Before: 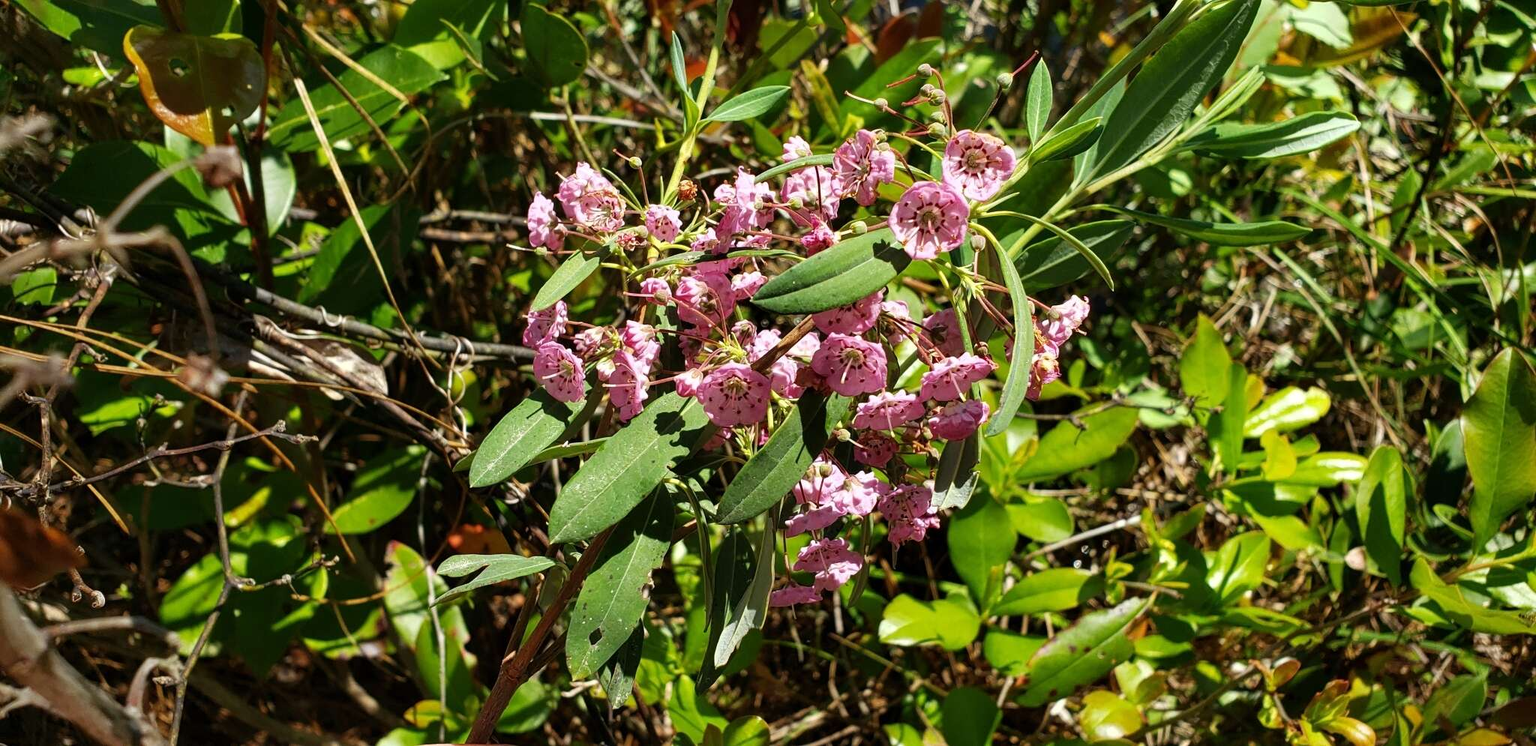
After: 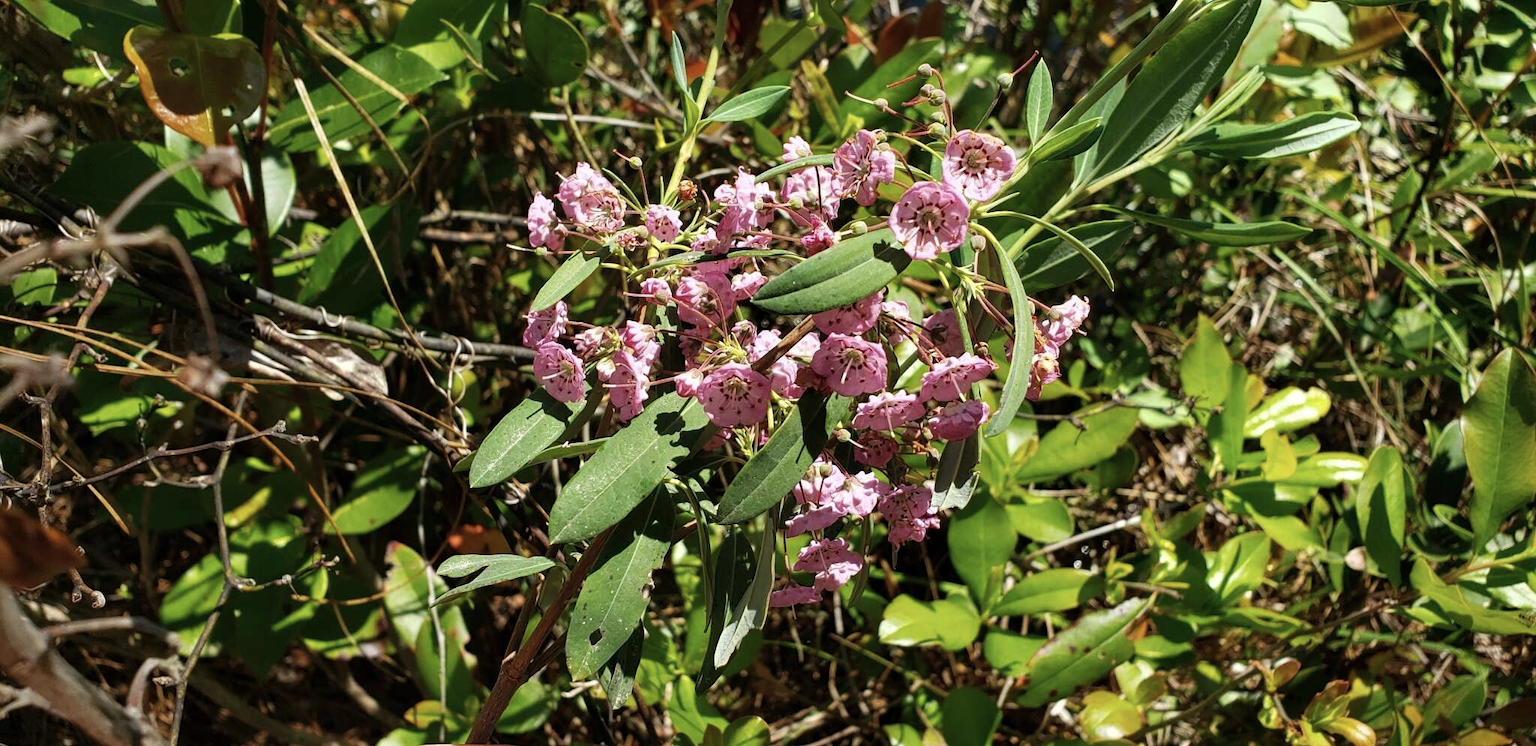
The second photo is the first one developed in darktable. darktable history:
contrast brightness saturation: saturation -0.17
